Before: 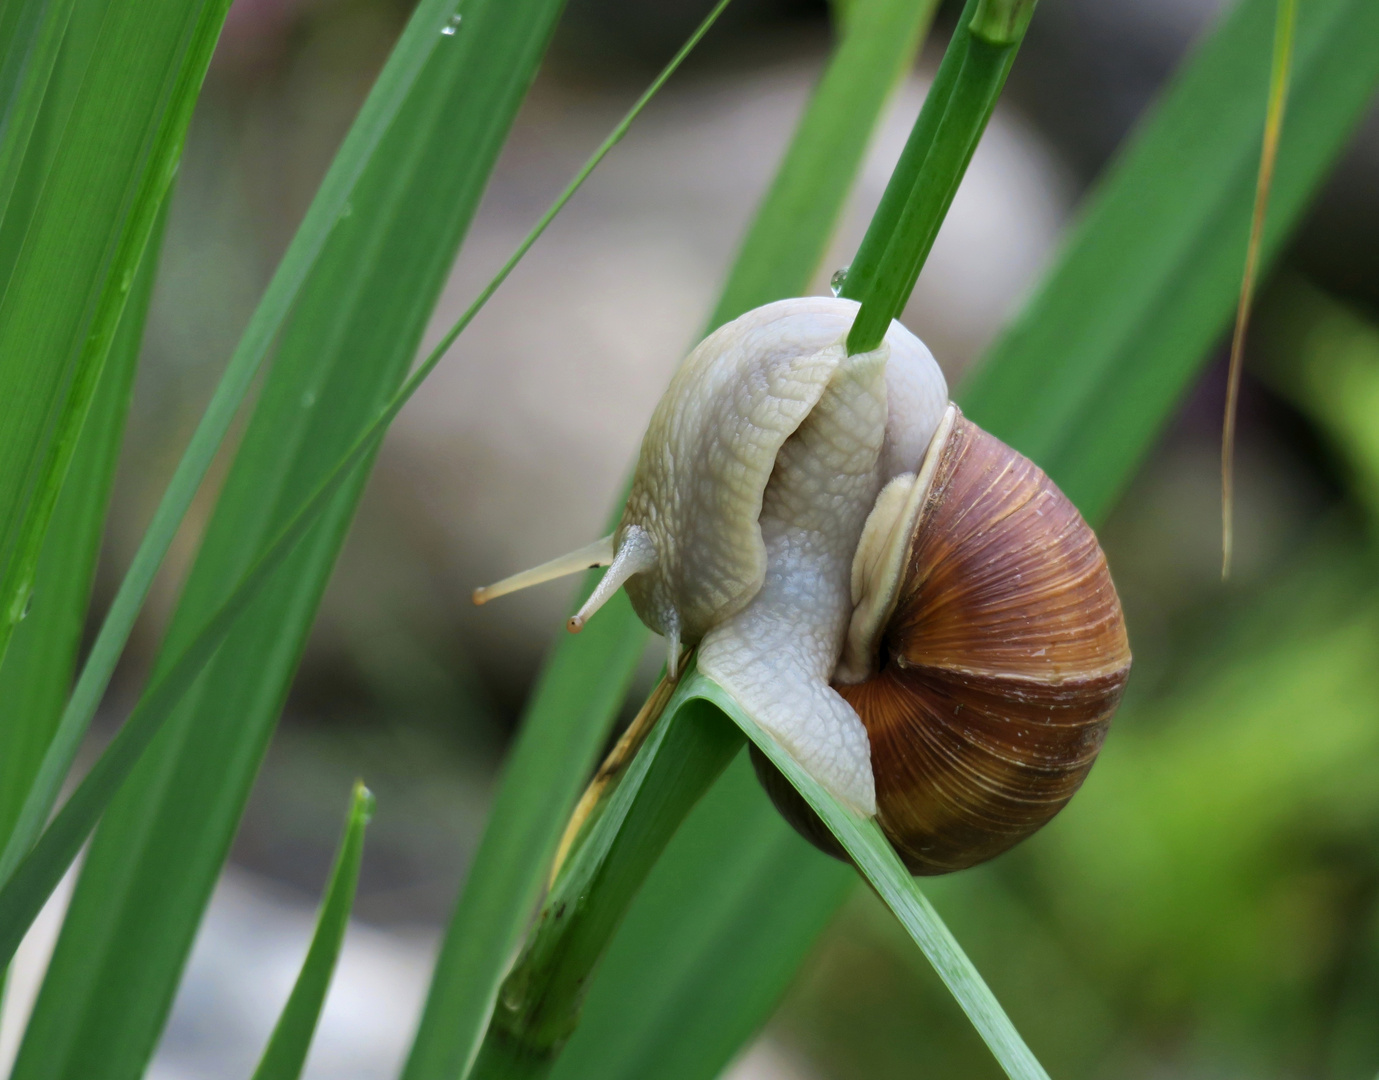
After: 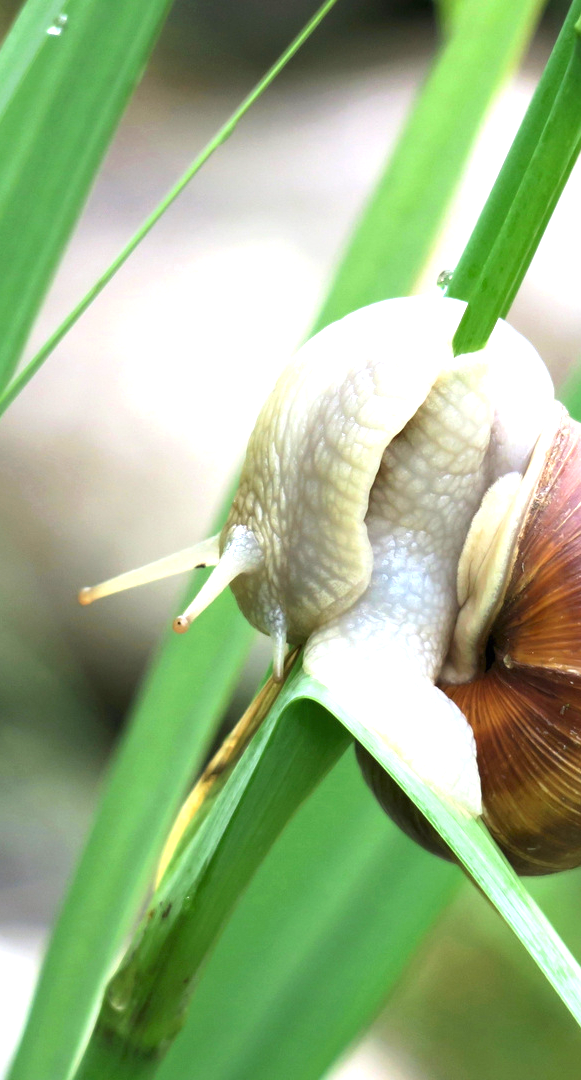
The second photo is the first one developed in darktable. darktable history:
exposure: black level correction 0, exposure 1.45 EV, compensate exposure bias true, compensate highlight preservation false
crop: left 28.583%, right 29.231%
